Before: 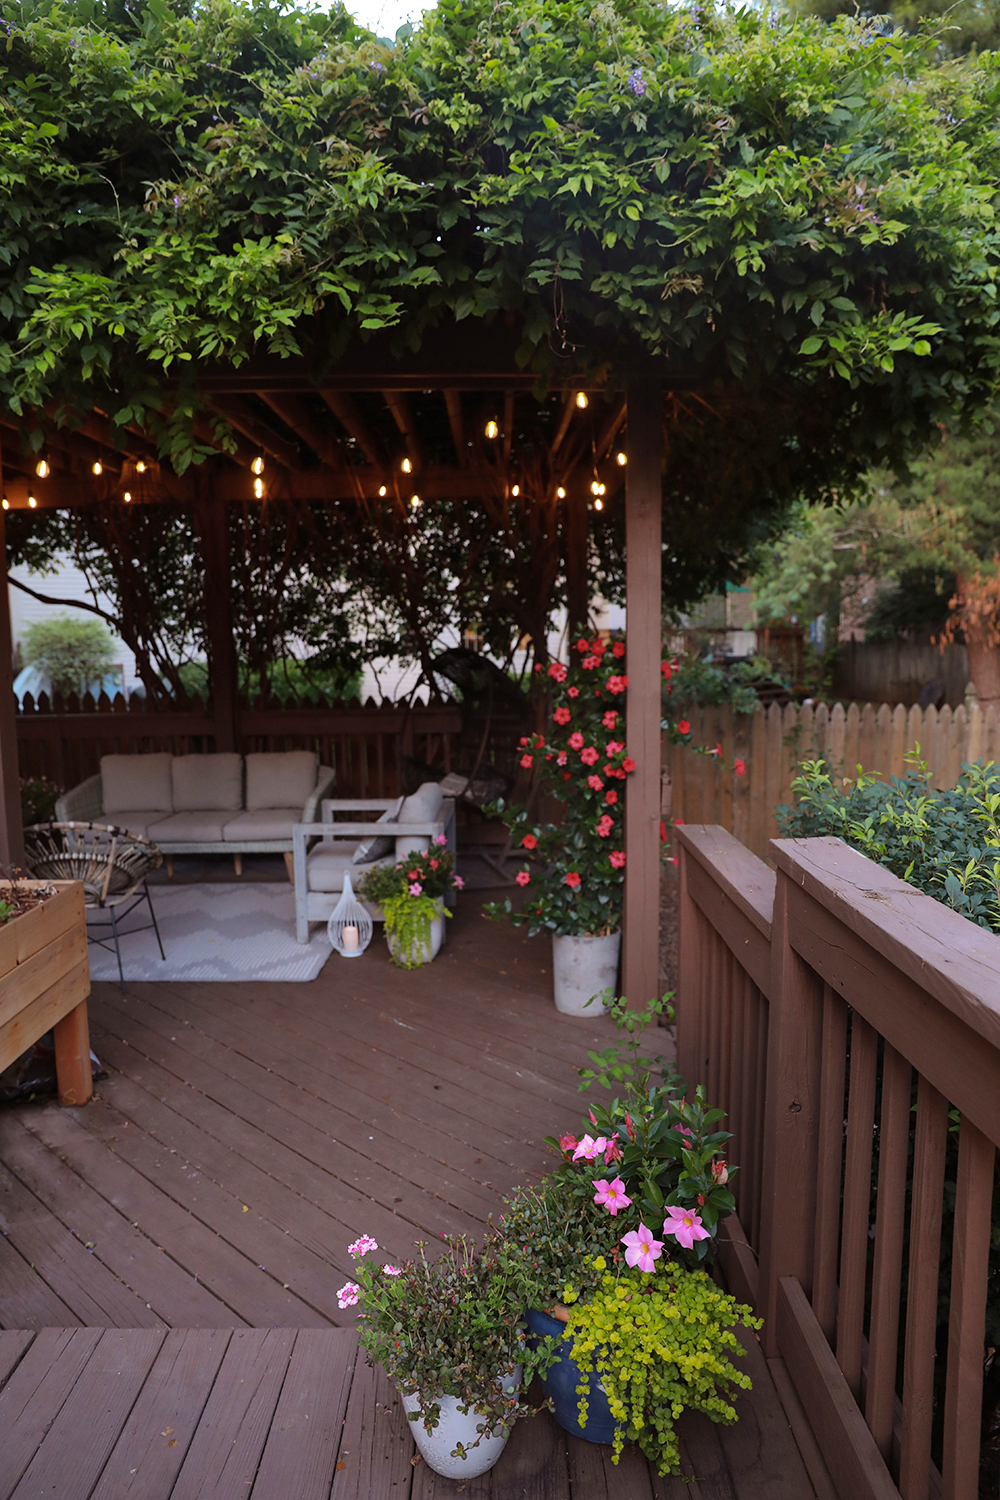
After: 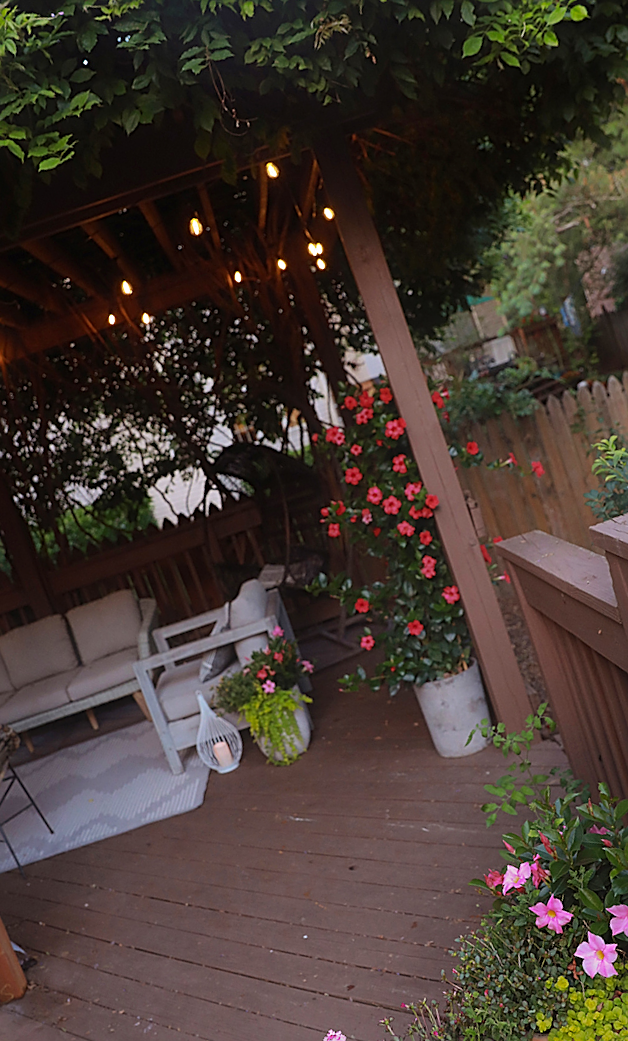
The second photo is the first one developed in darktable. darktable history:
sharpen: on, module defaults
contrast equalizer: octaves 7, y [[0.5, 0.486, 0.447, 0.446, 0.489, 0.5], [0.5 ×6], [0.5 ×6], [0 ×6], [0 ×6]]
crop and rotate: angle 18.43°, left 6.738%, right 3.777%, bottom 1.174%
